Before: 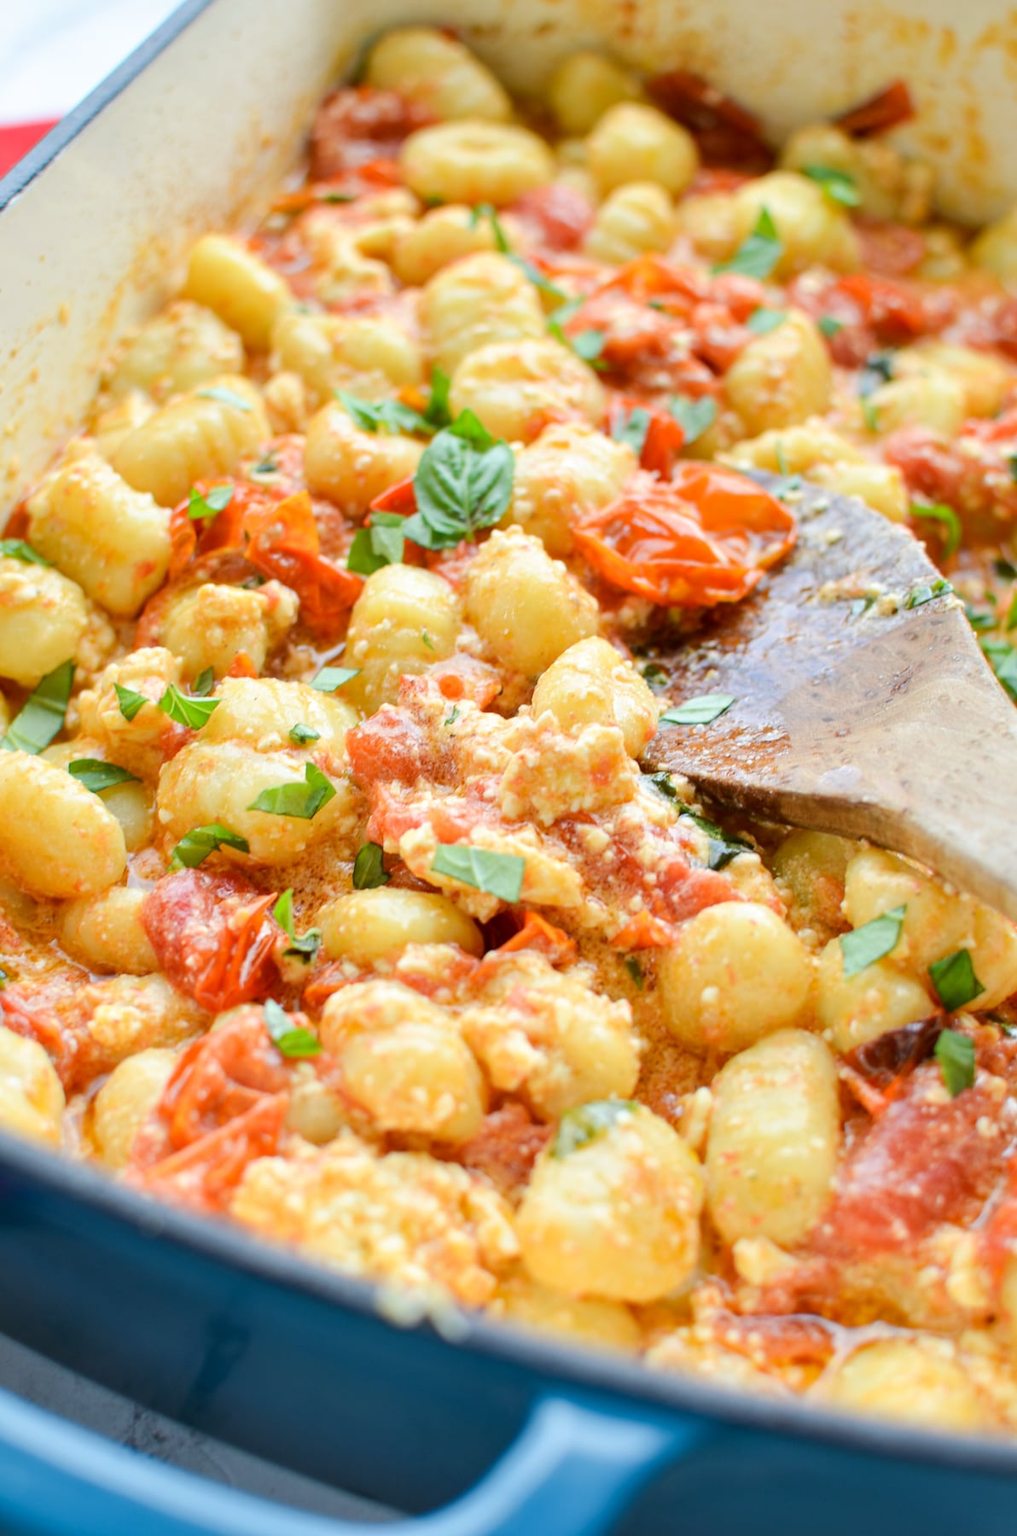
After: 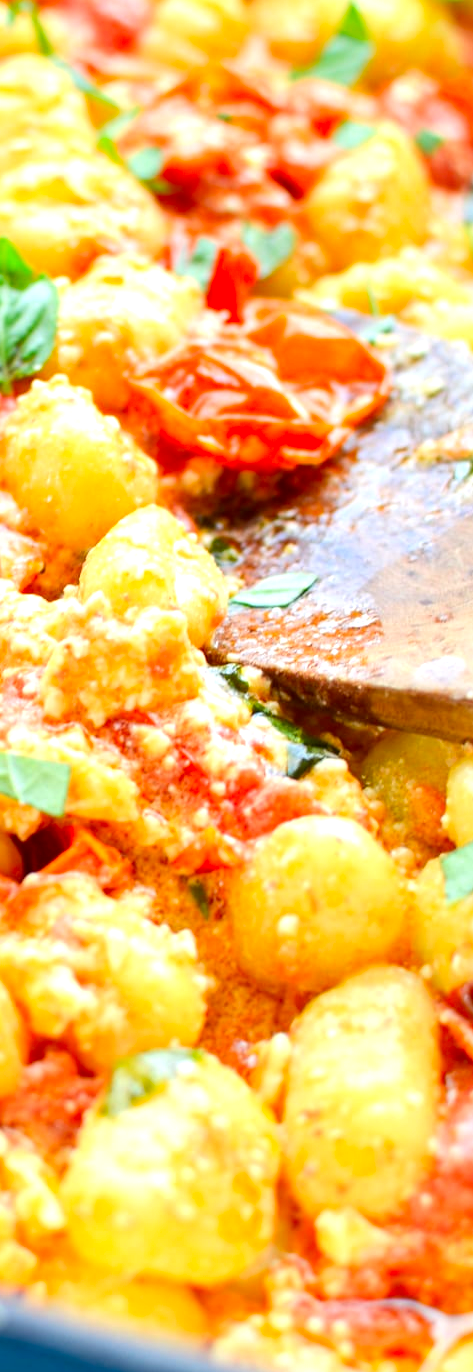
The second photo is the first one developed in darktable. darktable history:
color correction: saturation 1.32
exposure: black level correction 0, exposure 0.5 EV, compensate highlight preservation false
crop: left 45.721%, top 13.393%, right 14.118%, bottom 10.01%
